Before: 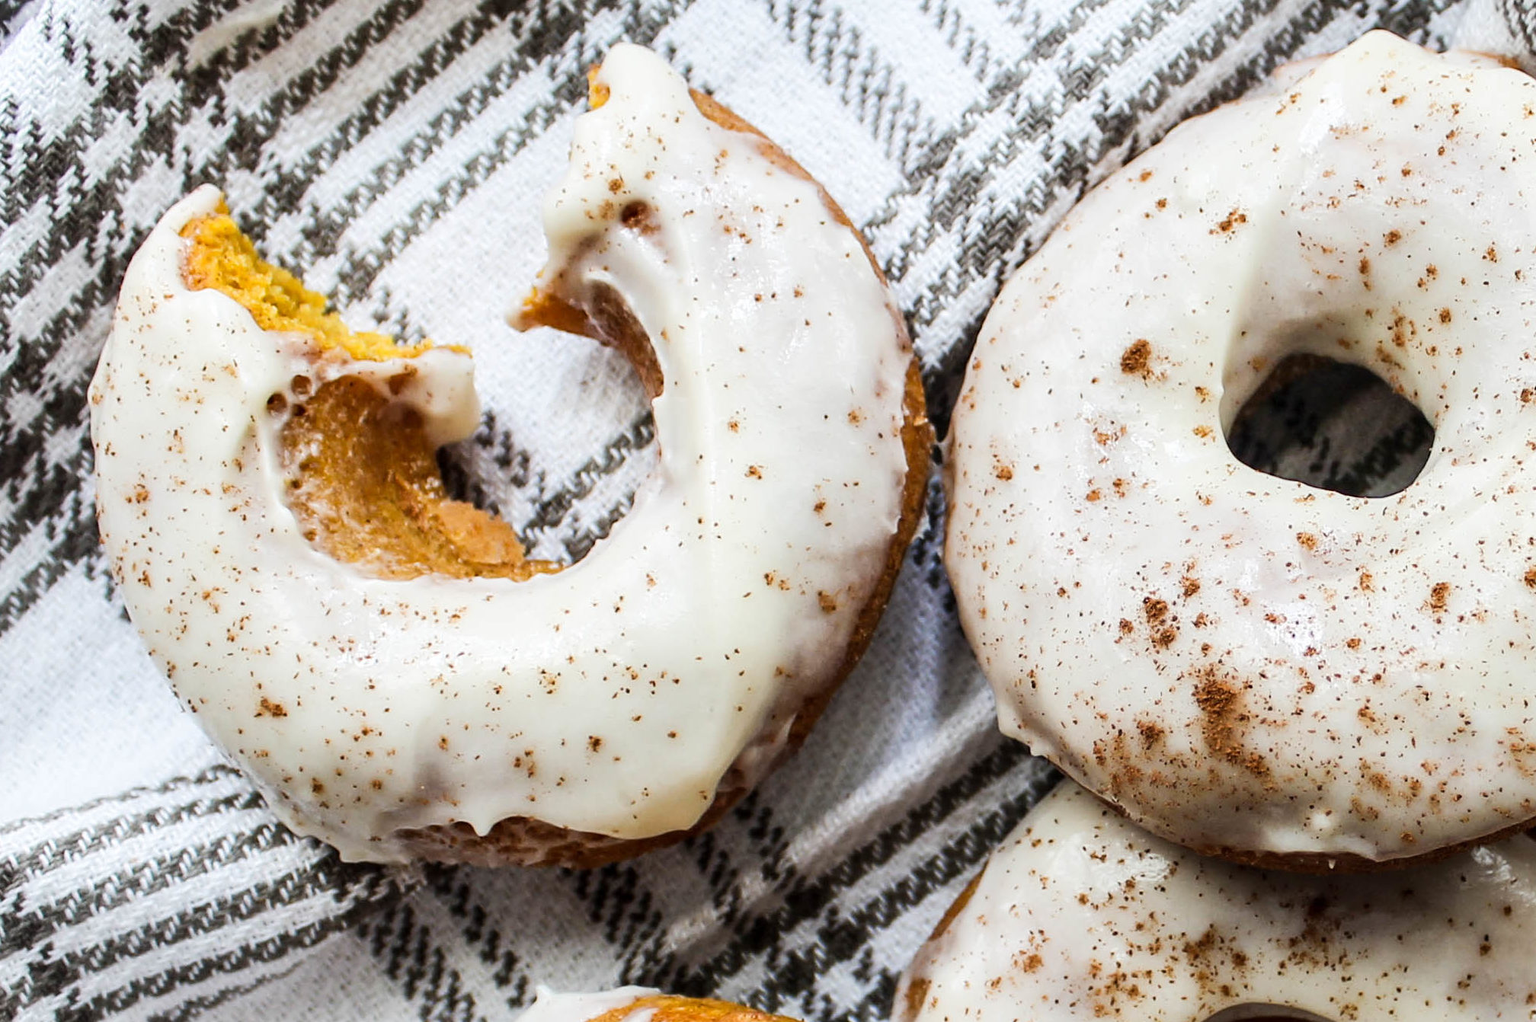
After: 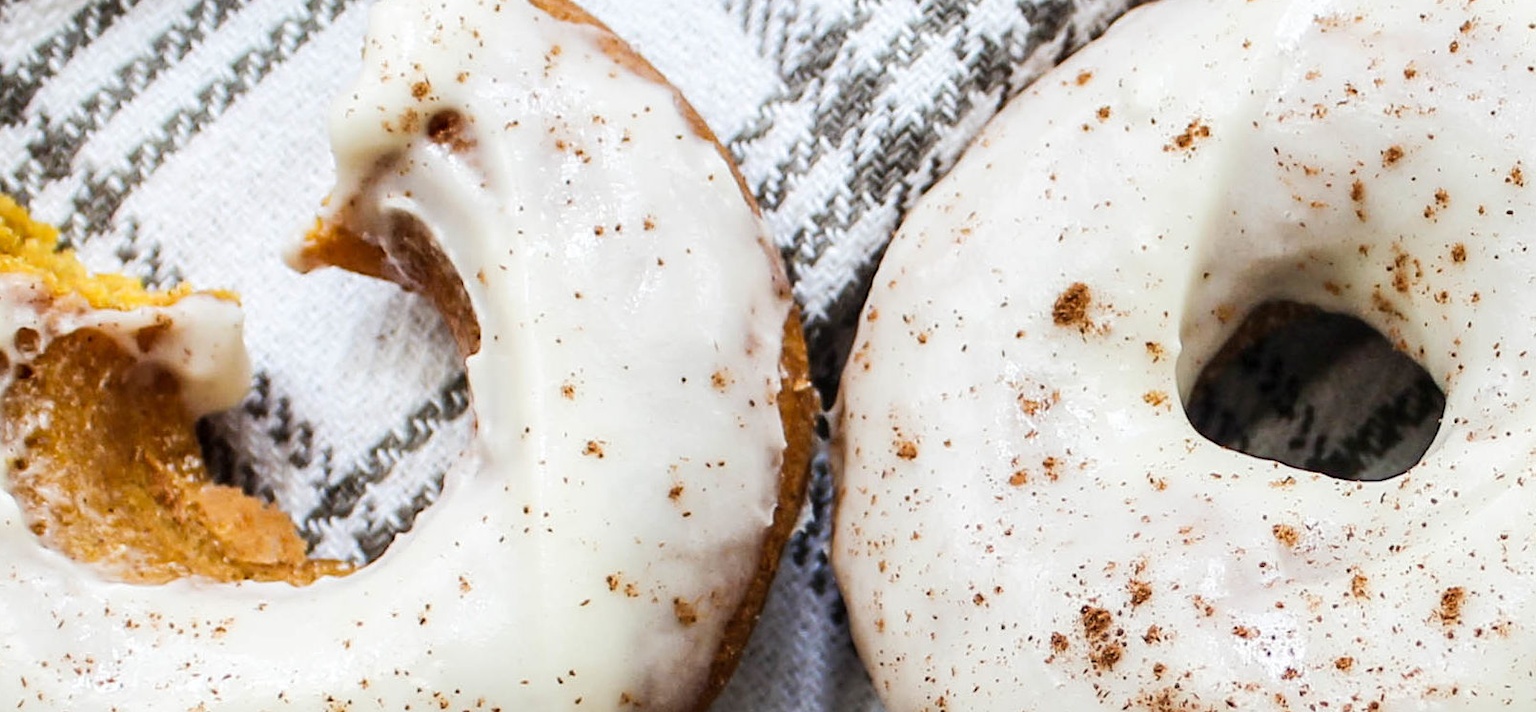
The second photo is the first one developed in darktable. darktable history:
crop: left 18.24%, top 11.127%, right 1.849%, bottom 33.171%
